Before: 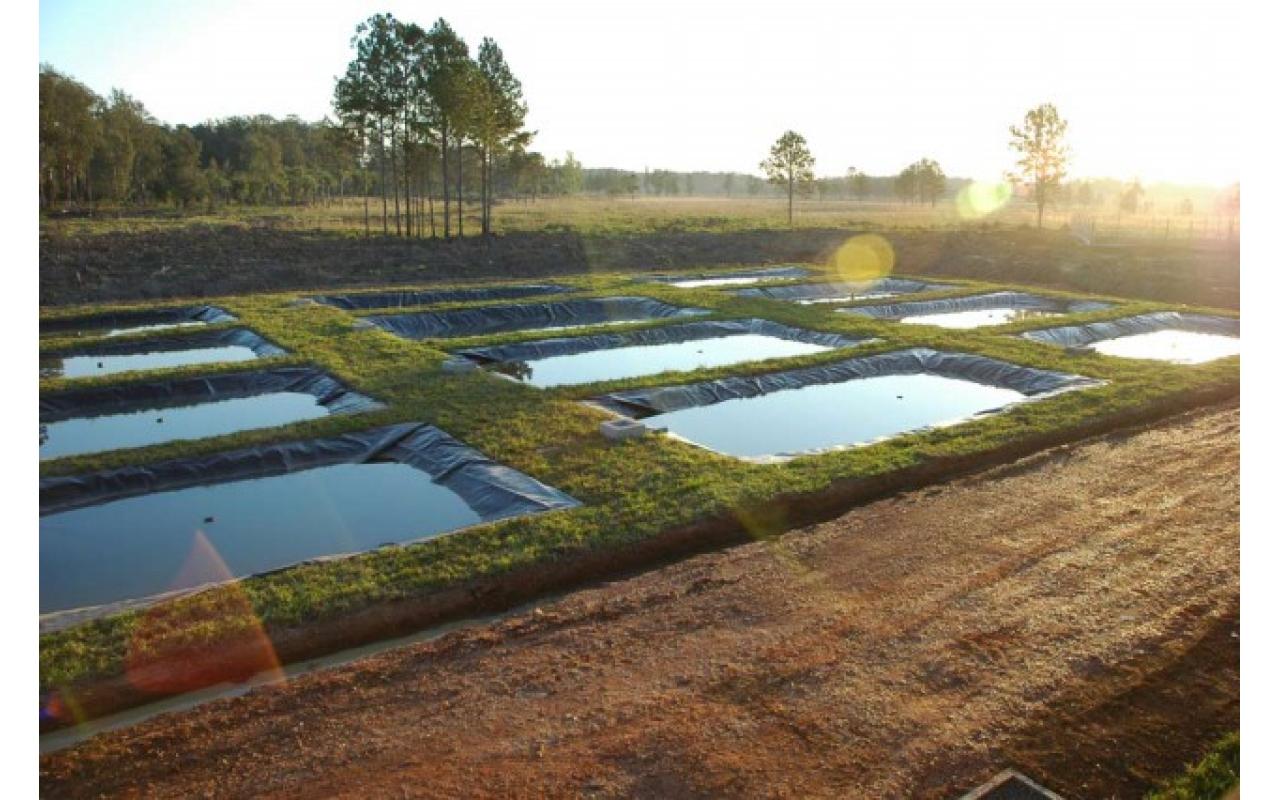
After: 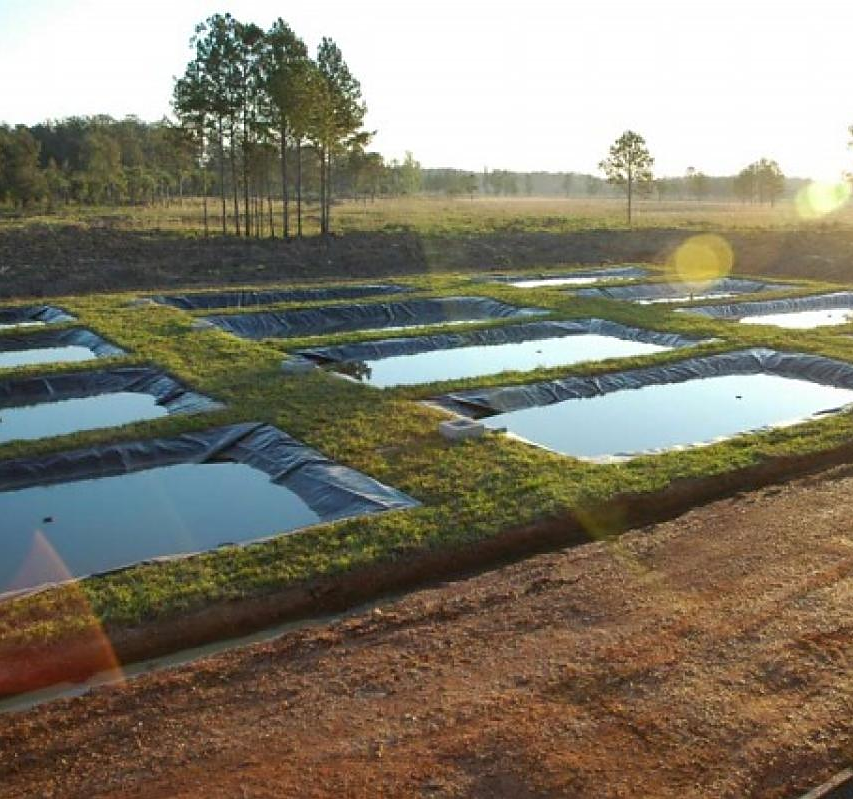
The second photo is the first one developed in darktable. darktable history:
crop and rotate: left 12.648%, right 20.685%
sharpen: radius 1.864, amount 0.398, threshold 1.271
